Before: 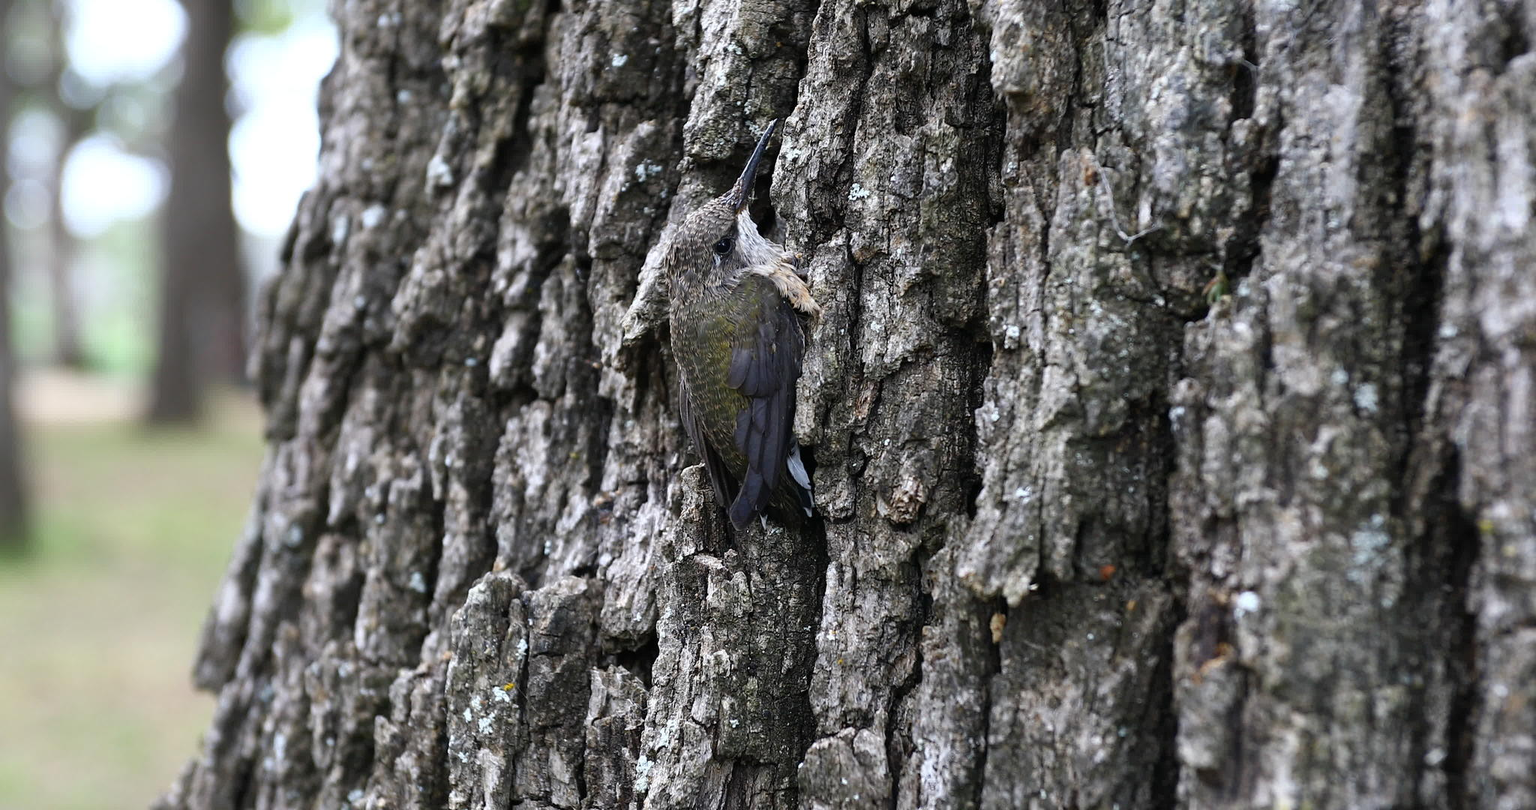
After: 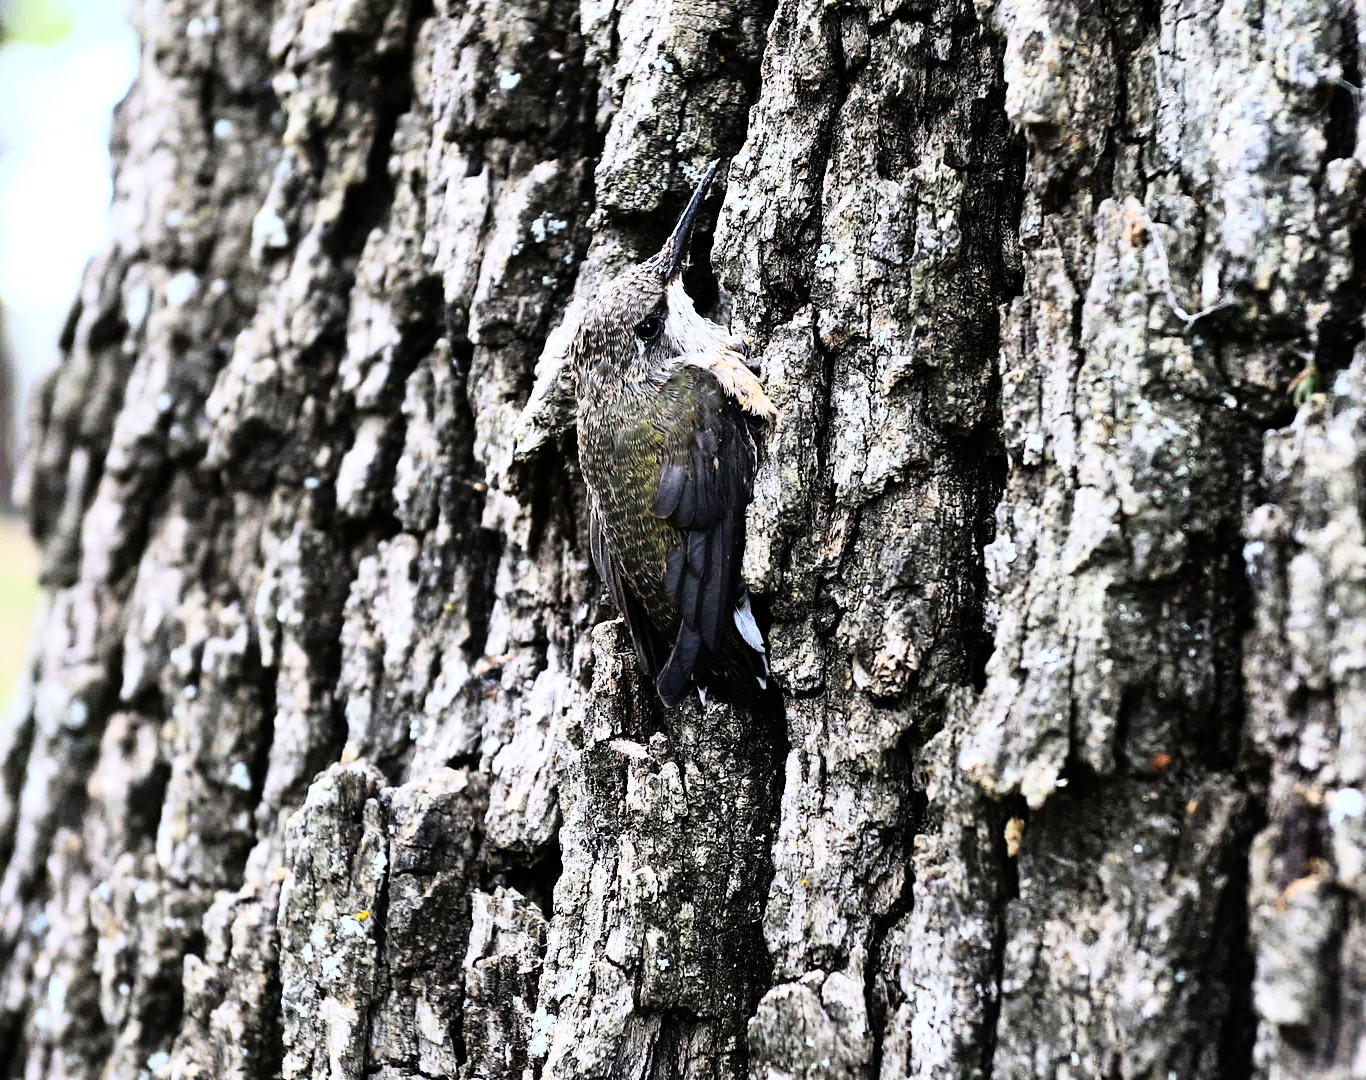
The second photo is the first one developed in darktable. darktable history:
crop and rotate: left 15.446%, right 17.836%
rgb curve: curves: ch0 [(0, 0) (0.21, 0.15) (0.24, 0.21) (0.5, 0.75) (0.75, 0.96) (0.89, 0.99) (1, 1)]; ch1 [(0, 0.02) (0.21, 0.13) (0.25, 0.2) (0.5, 0.67) (0.75, 0.9) (0.89, 0.97) (1, 1)]; ch2 [(0, 0.02) (0.21, 0.13) (0.25, 0.2) (0.5, 0.67) (0.75, 0.9) (0.89, 0.97) (1, 1)], compensate middle gray true
shadows and highlights: shadows 4.1, highlights -17.6, soften with gaussian
